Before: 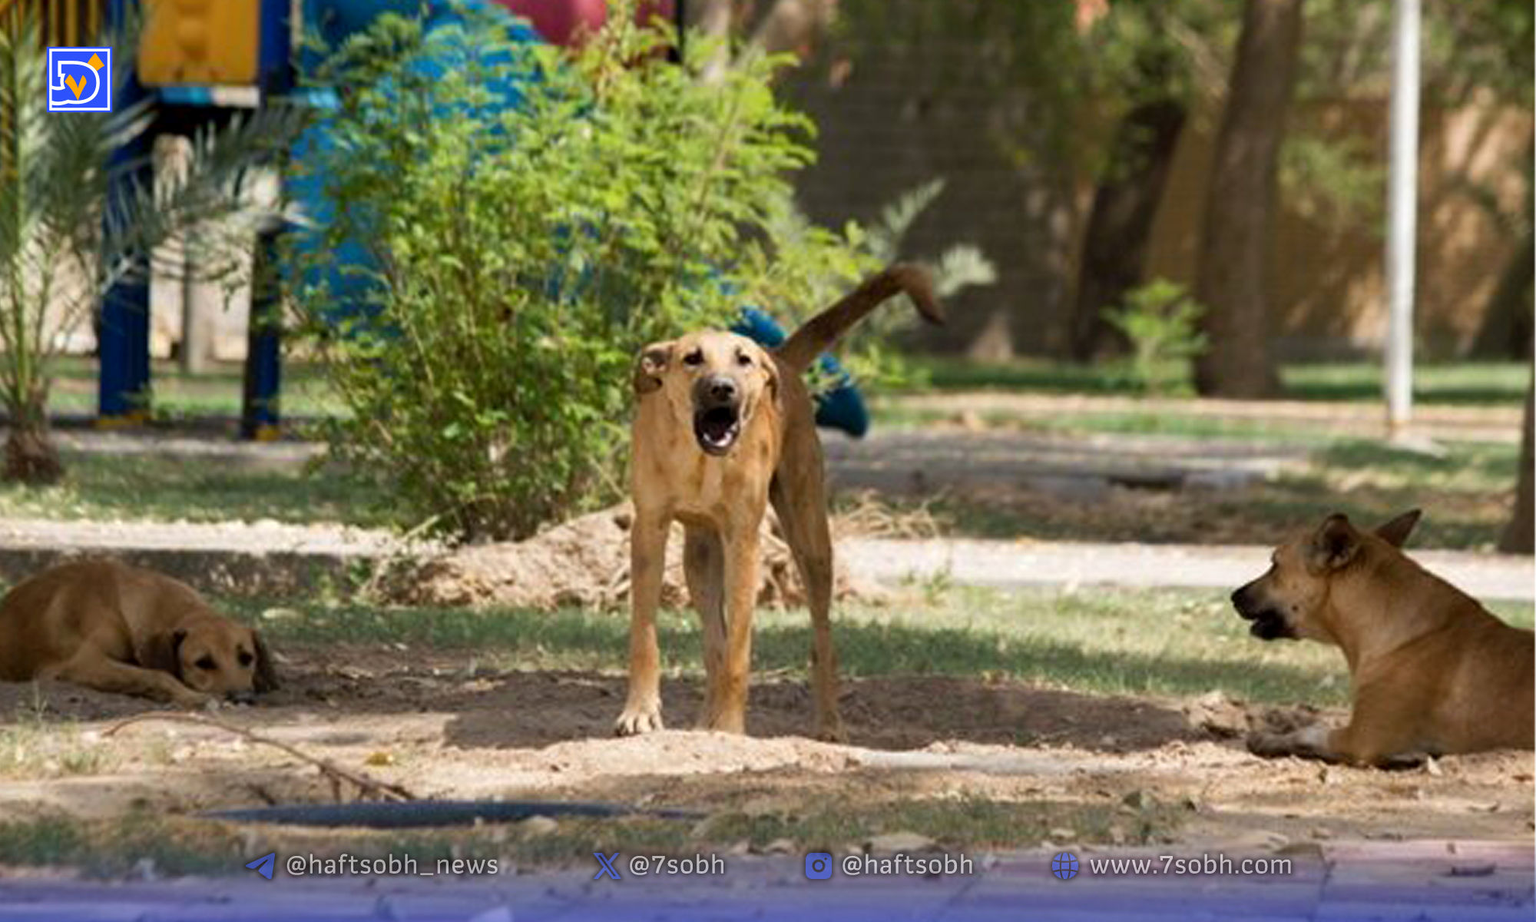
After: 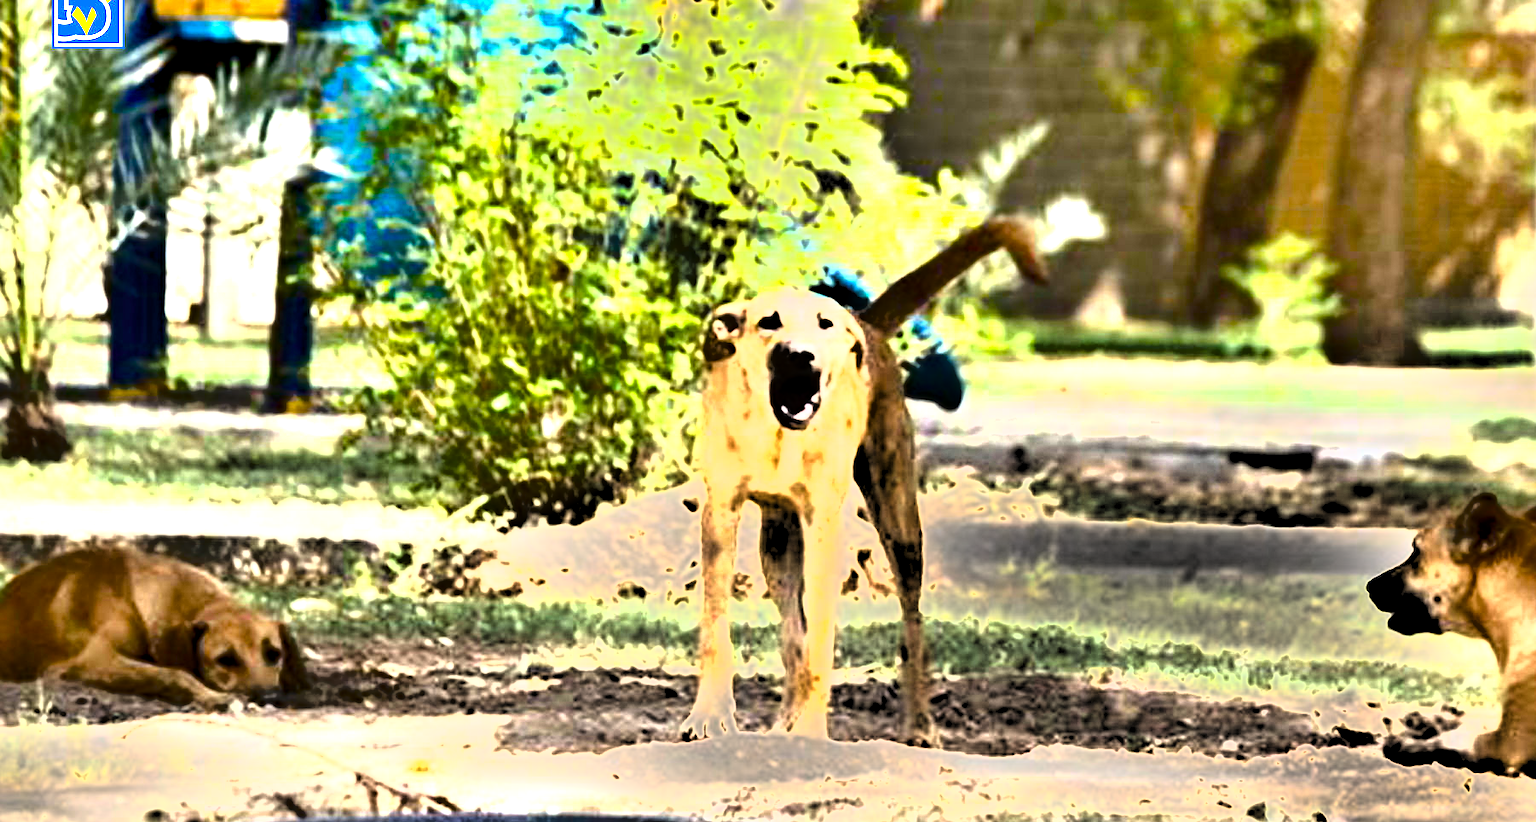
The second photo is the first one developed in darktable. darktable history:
shadows and highlights: highlights color adjustment 0.199%, soften with gaussian
exposure: black level correction 0.001, exposure 1.852 EV, compensate highlight preservation false
color balance rgb: perceptual saturation grading › global saturation -0.138%, perceptual saturation grading › mid-tones 6.111%, perceptual saturation grading › shadows 71.488%, perceptual brilliance grading › highlights 18.327%, perceptual brilliance grading › mid-tones 32.529%, perceptual brilliance grading › shadows -31.129%, global vibrance 9.489%
crop: top 7.494%, right 9.857%, bottom 12.089%
